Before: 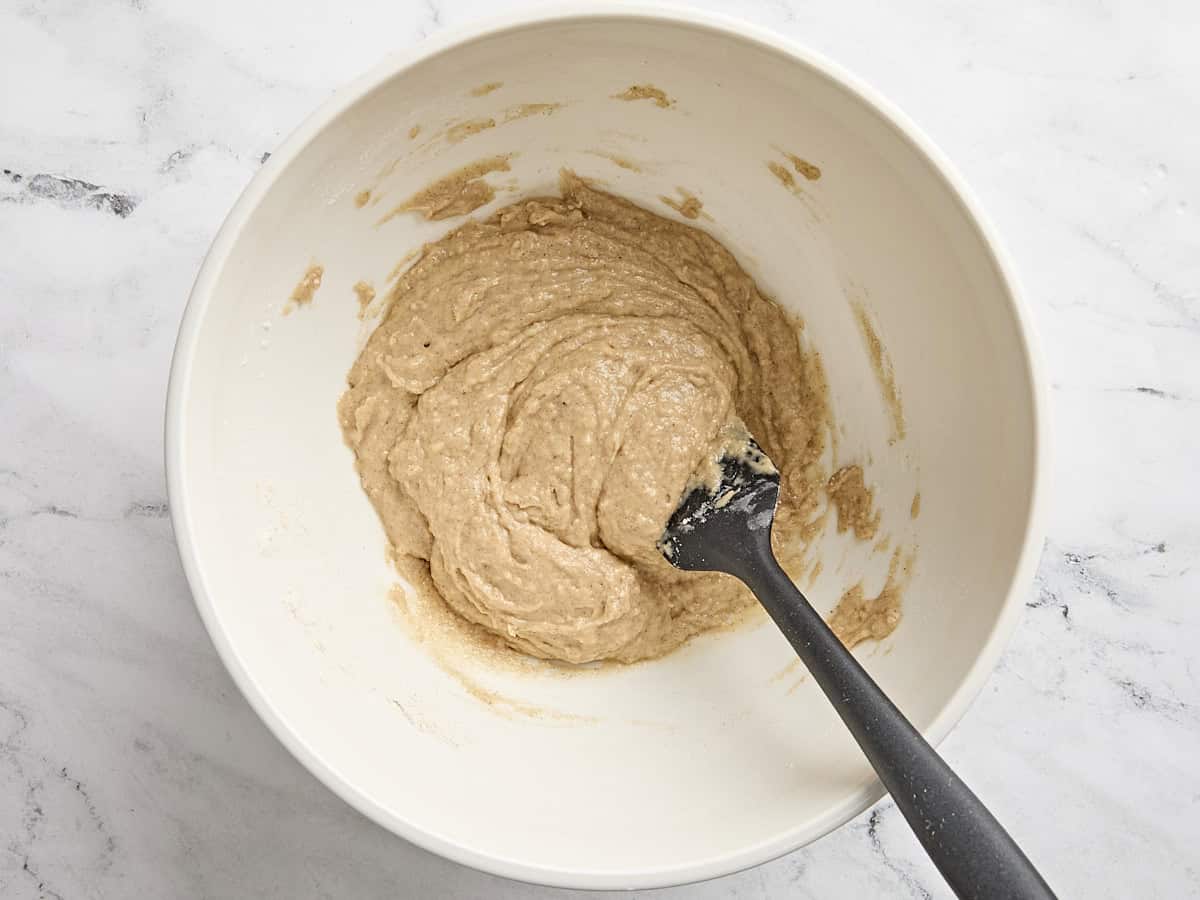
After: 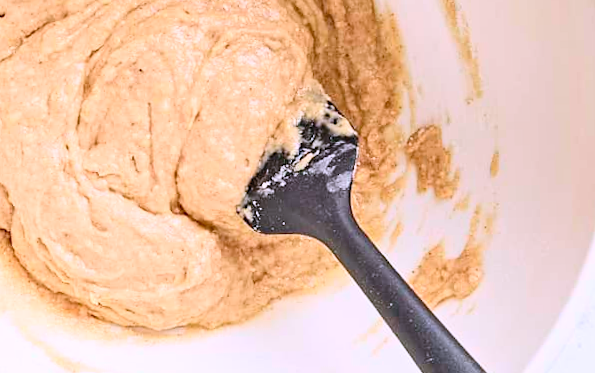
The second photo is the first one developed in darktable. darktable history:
crop: left 35.03%, top 36.625%, right 14.663%, bottom 20.057%
contrast brightness saturation: contrast 0.24, brightness 0.26, saturation 0.39
color calibration: illuminant as shot in camera, x 0.363, y 0.385, temperature 4528.04 K
rotate and perspective: rotation -1.42°, crop left 0.016, crop right 0.984, crop top 0.035, crop bottom 0.965
